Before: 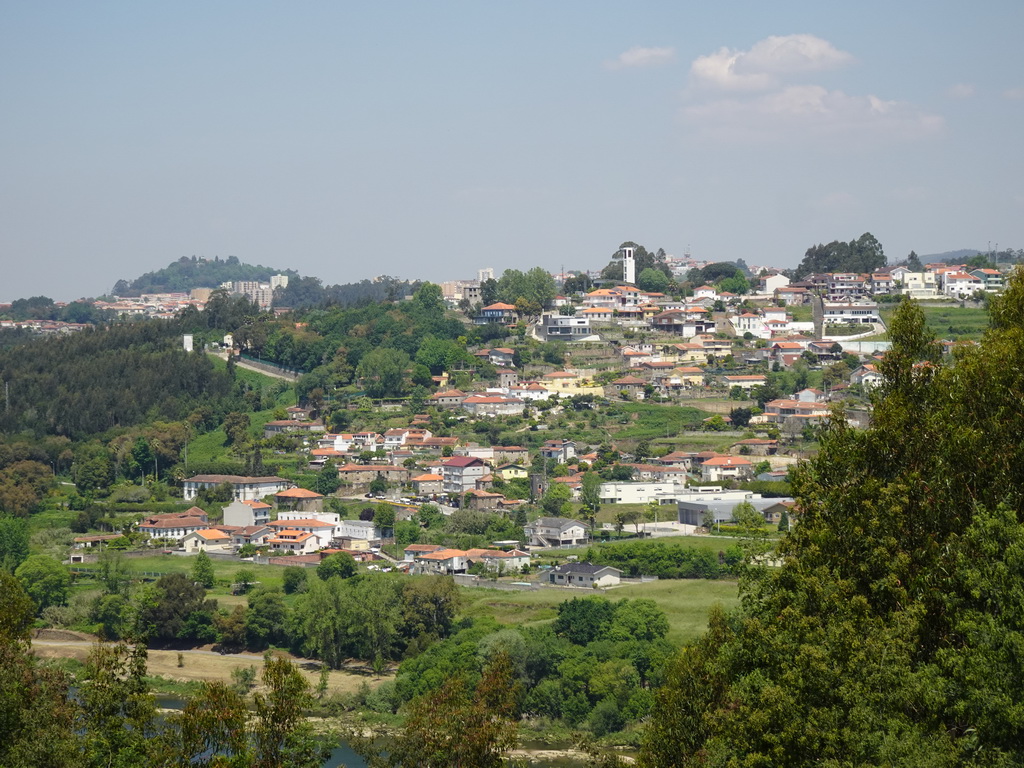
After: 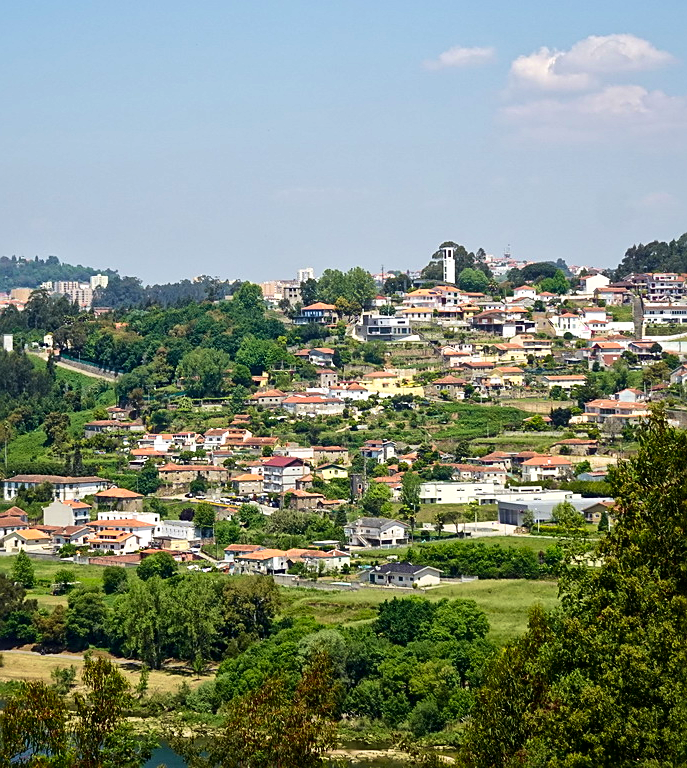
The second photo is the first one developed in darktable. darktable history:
local contrast: mode bilateral grid, contrast 20, coarseness 18, detail 163%, midtone range 0.2
color correction: highlights b* 0.015
tone equalizer: edges refinement/feathering 500, mask exposure compensation -1.57 EV, preserve details no
crop and rotate: left 17.585%, right 15.248%
sharpen: on, module defaults
velvia: on, module defaults
contrast brightness saturation: contrast 0.169, saturation 0.33
